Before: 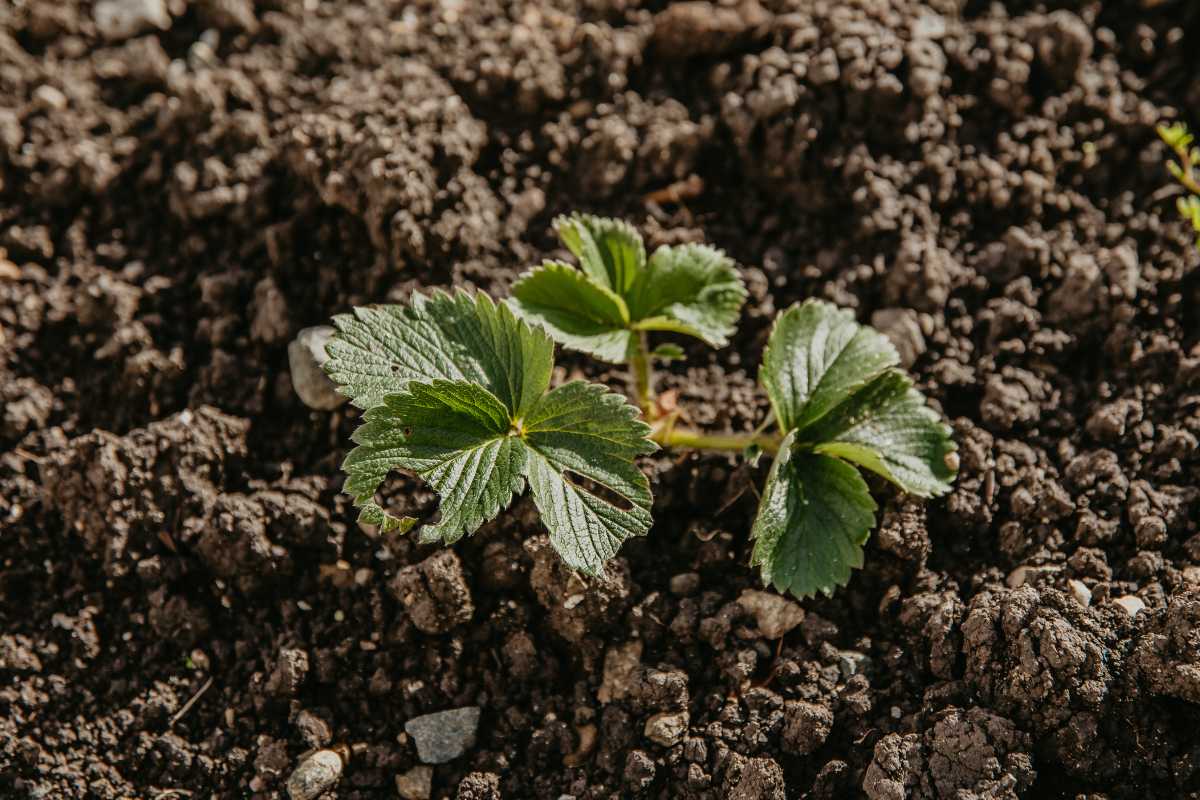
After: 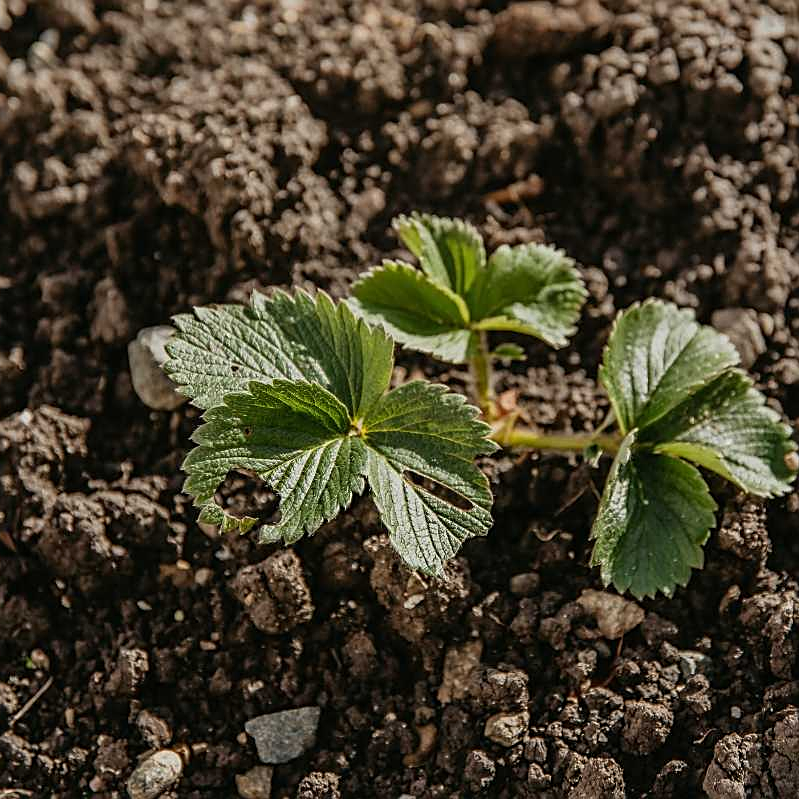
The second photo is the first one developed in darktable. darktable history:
crop and rotate: left 13.409%, right 19.924%
sharpen: on, module defaults
